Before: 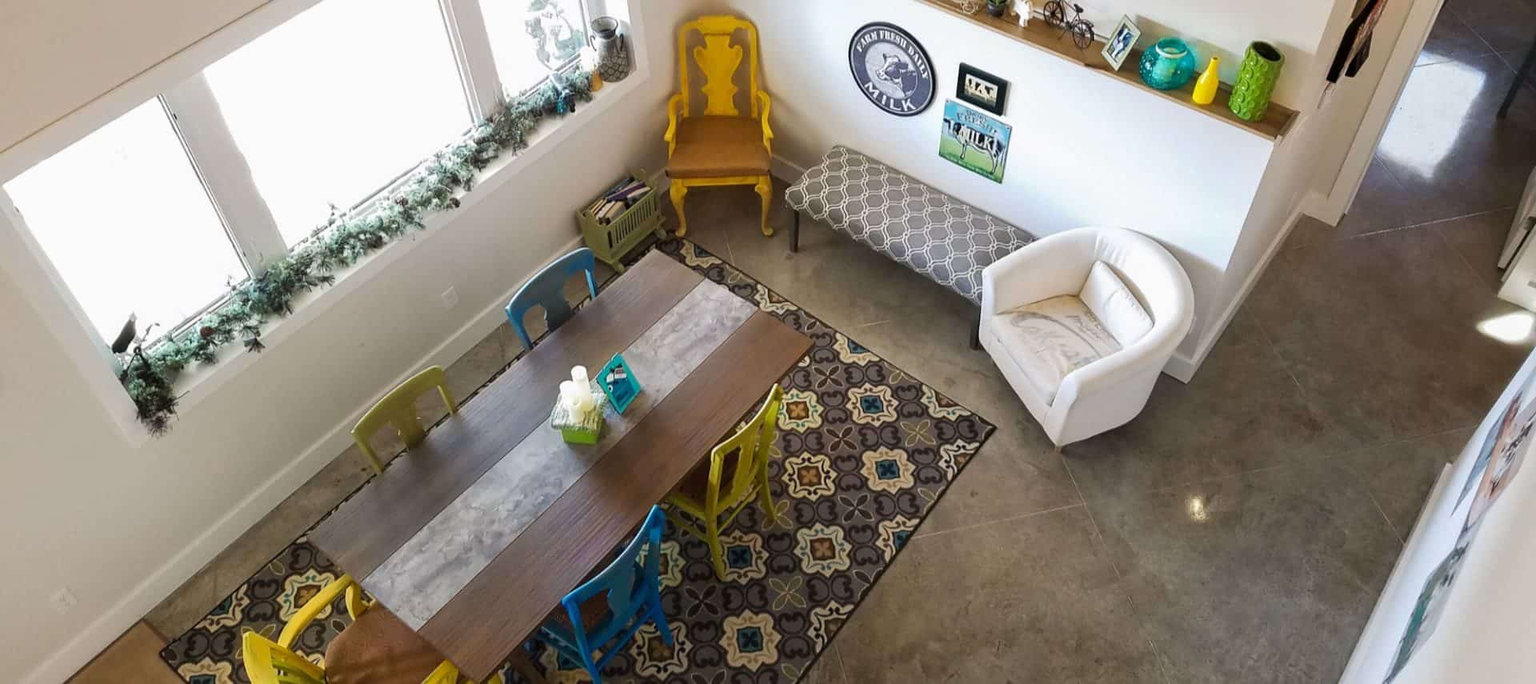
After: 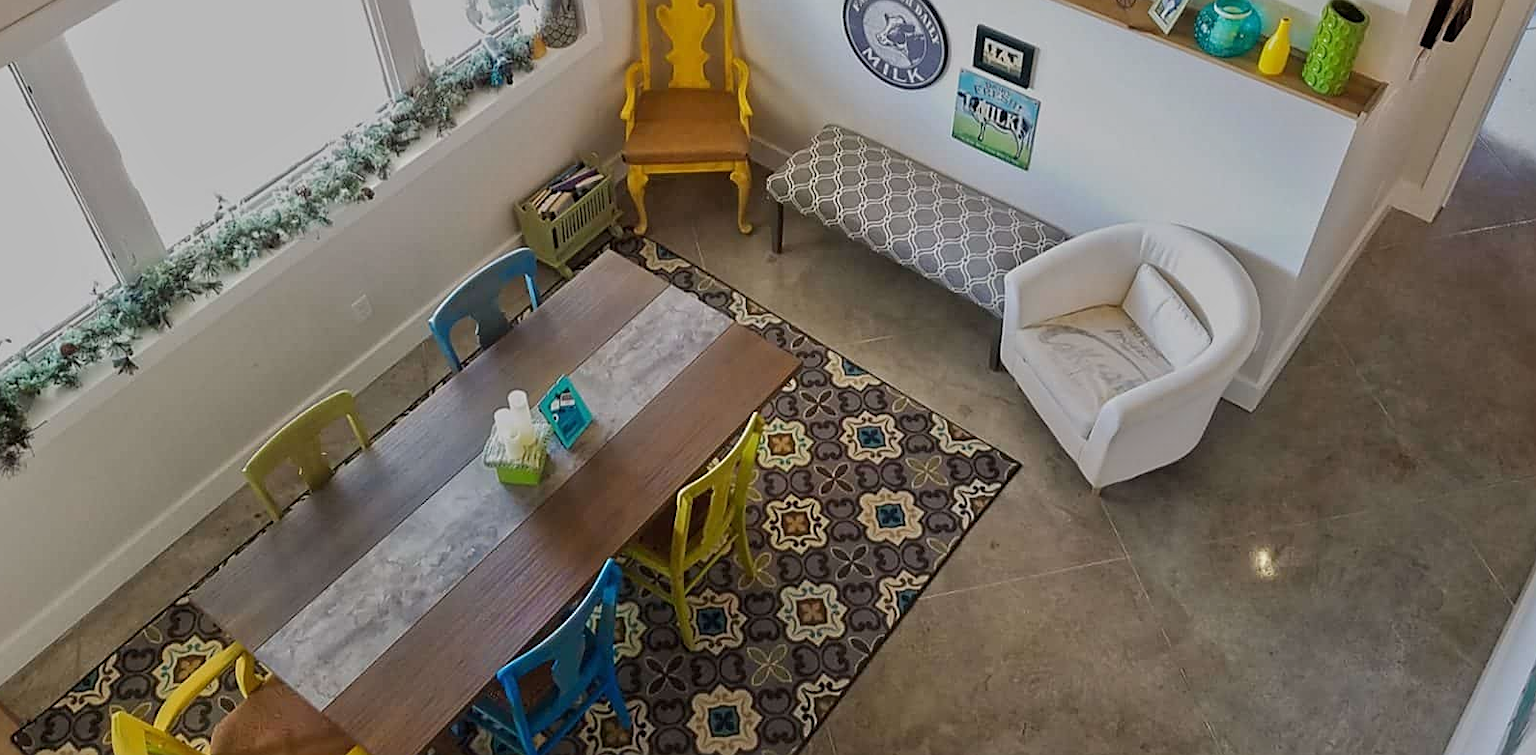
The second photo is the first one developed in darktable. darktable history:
crop: left 9.807%, top 6.259%, right 7.334%, bottom 2.177%
tone equalizer: -8 EV -0.002 EV, -7 EV 0.005 EV, -6 EV -0.008 EV, -5 EV 0.007 EV, -4 EV -0.042 EV, -3 EV -0.233 EV, -2 EV -0.662 EV, -1 EV -0.983 EV, +0 EV -0.969 EV, smoothing diameter 2%, edges refinement/feathering 20, mask exposure compensation -1.57 EV, filter diffusion 5
sharpen: on, module defaults
